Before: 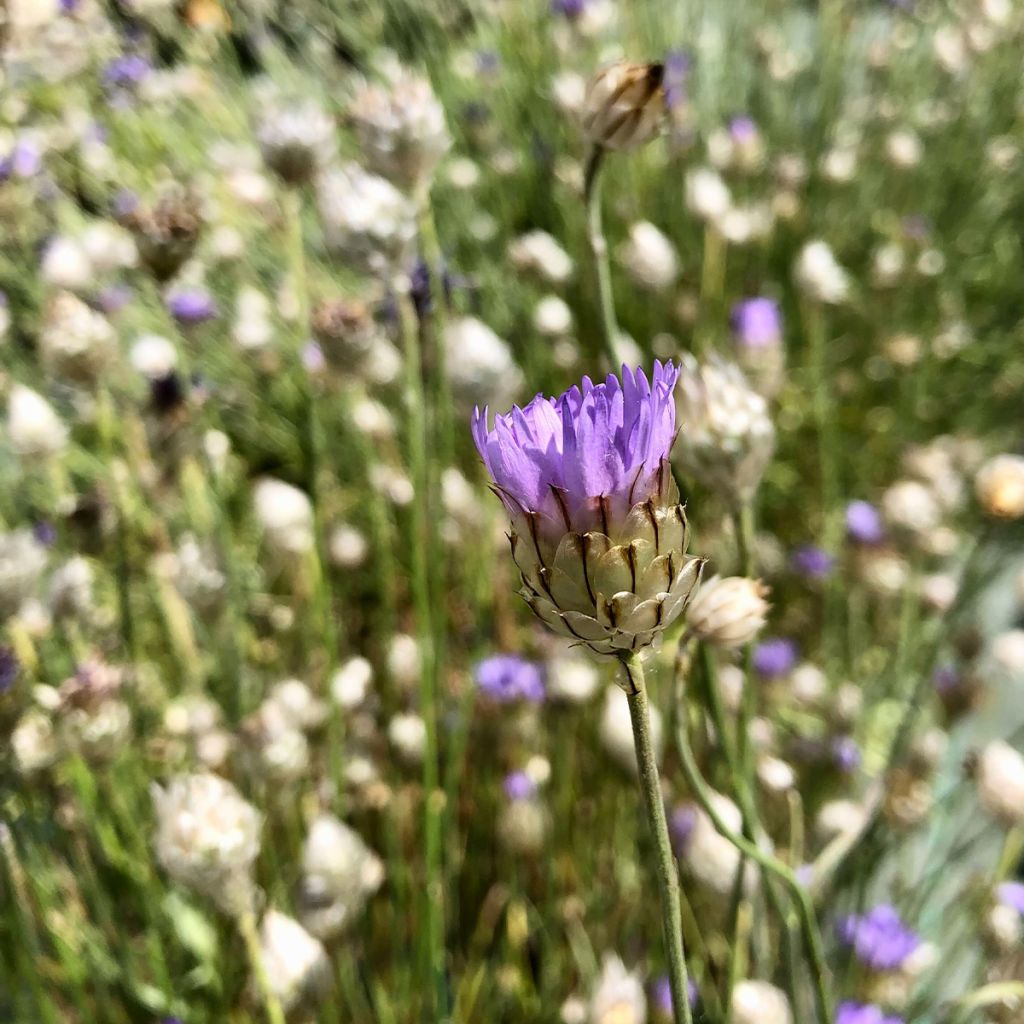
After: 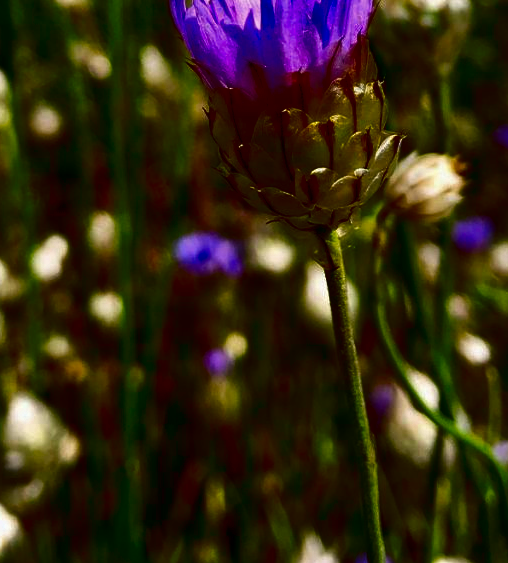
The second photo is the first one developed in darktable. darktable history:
contrast brightness saturation: brightness -0.991, saturation 0.998
crop: left 29.502%, top 41.439%, right 20.846%, bottom 3.503%
